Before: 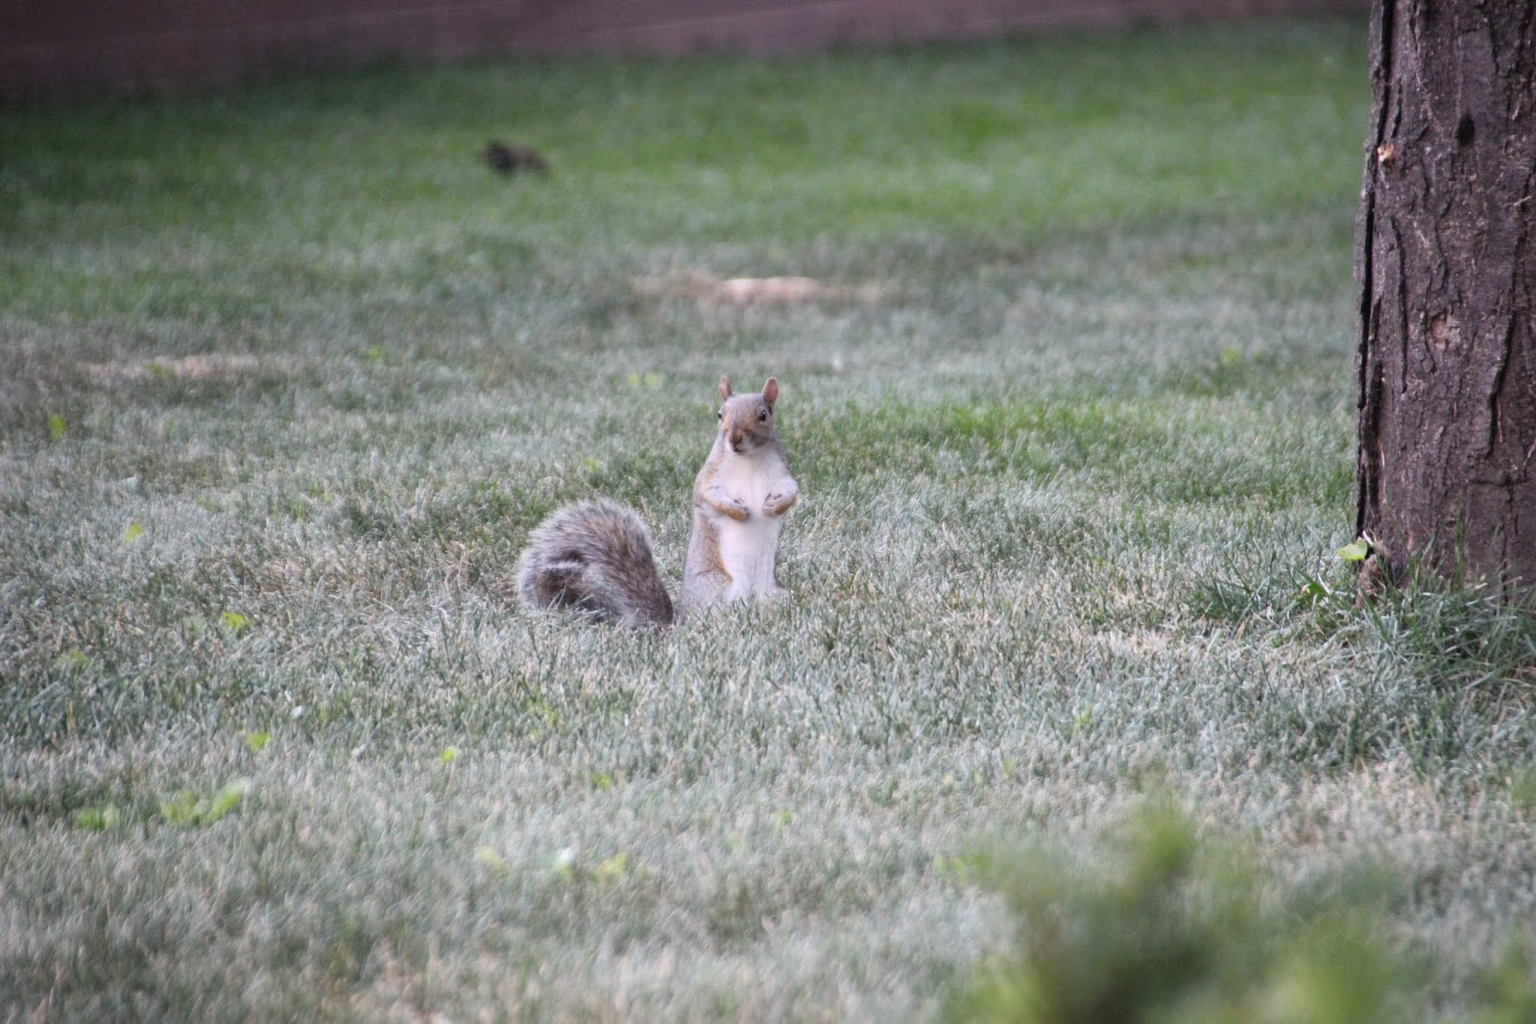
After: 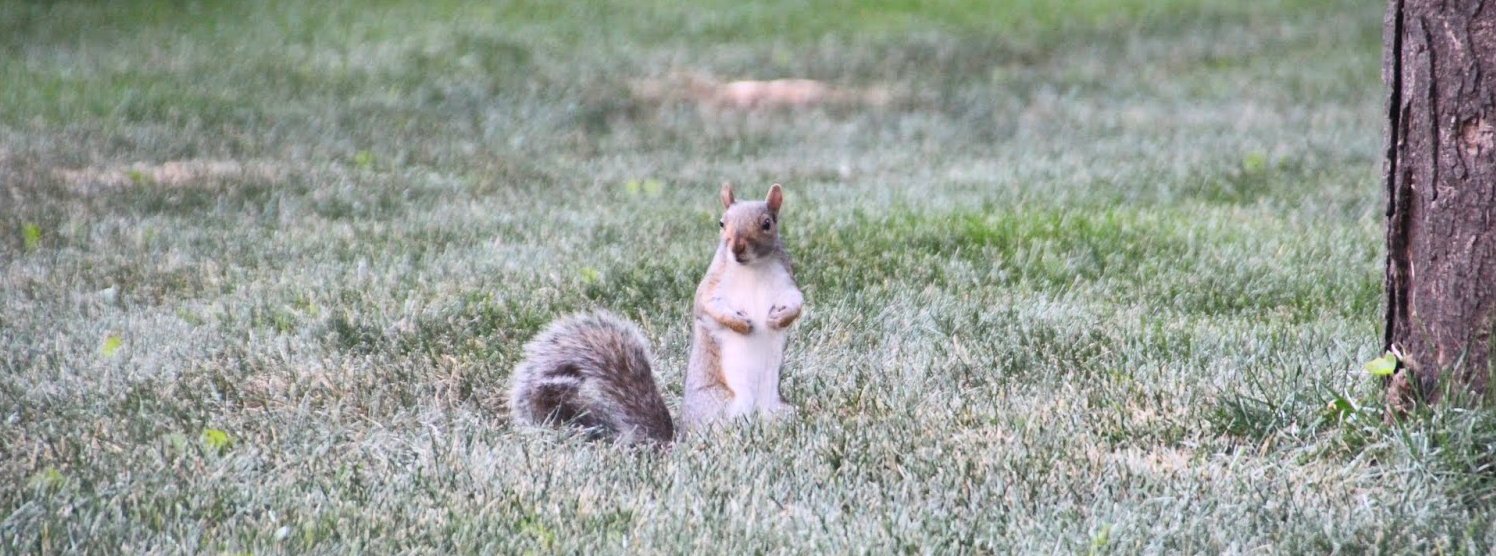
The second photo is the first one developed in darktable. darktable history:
crop: left 1.776%, top 19.593%, right 4.724%, bottom 28.29%
shadows and highlights: low approximation 0.01, soften with gaussian
contrast brightness saturation: contrast 0.201, brightness 0.17, saturation 0.218
